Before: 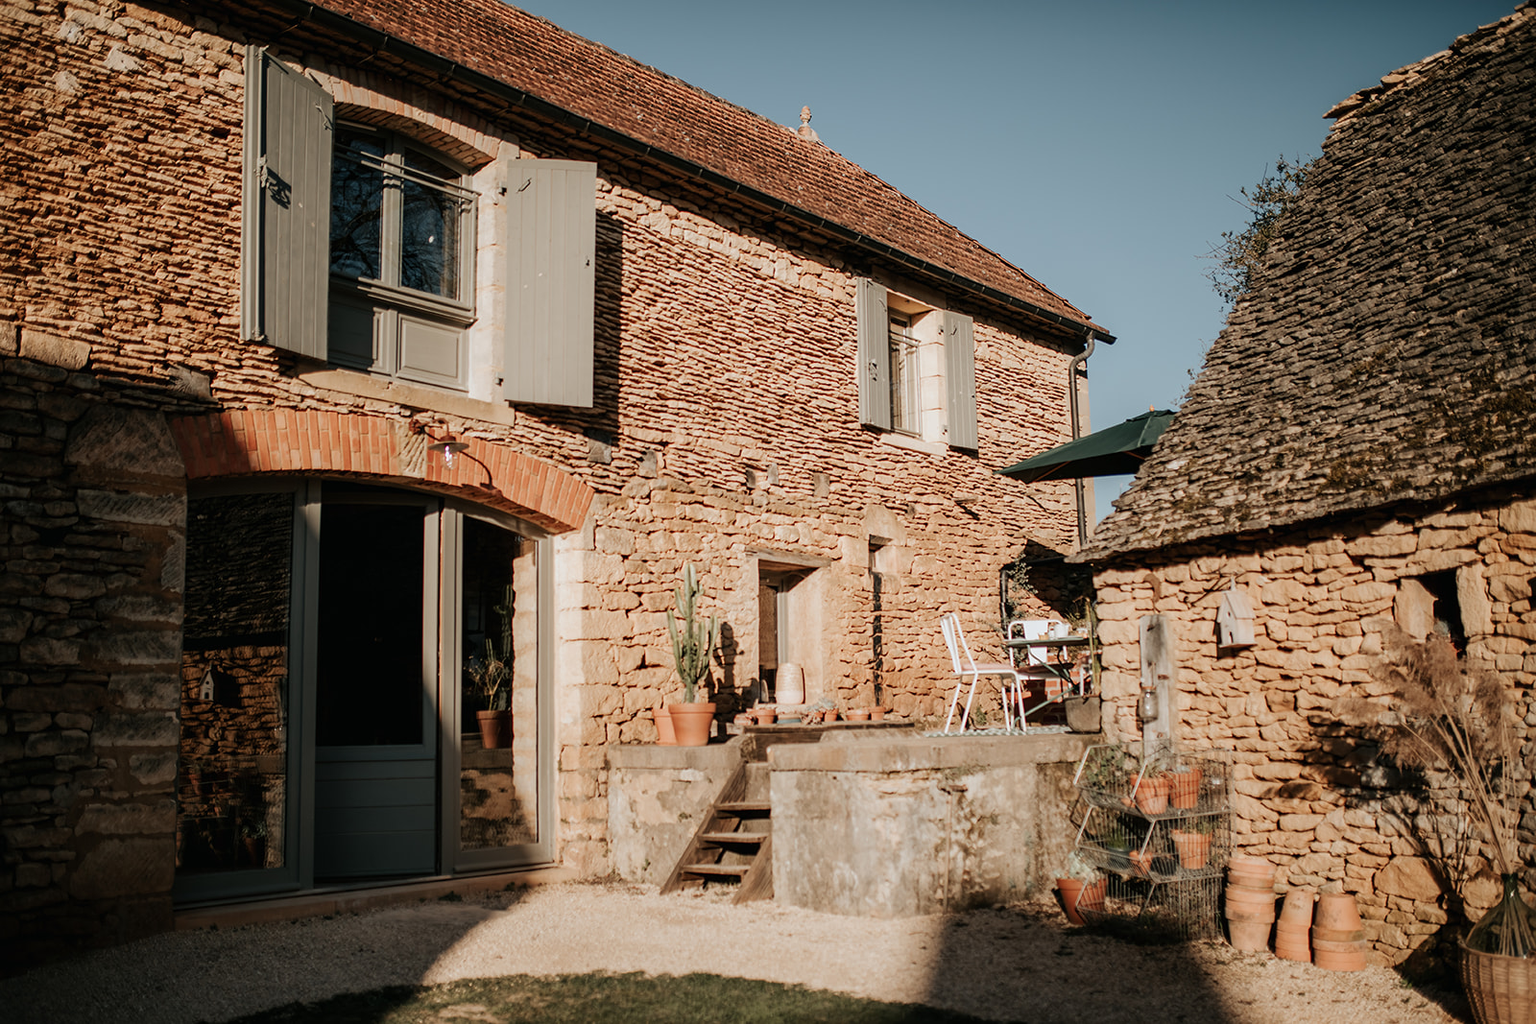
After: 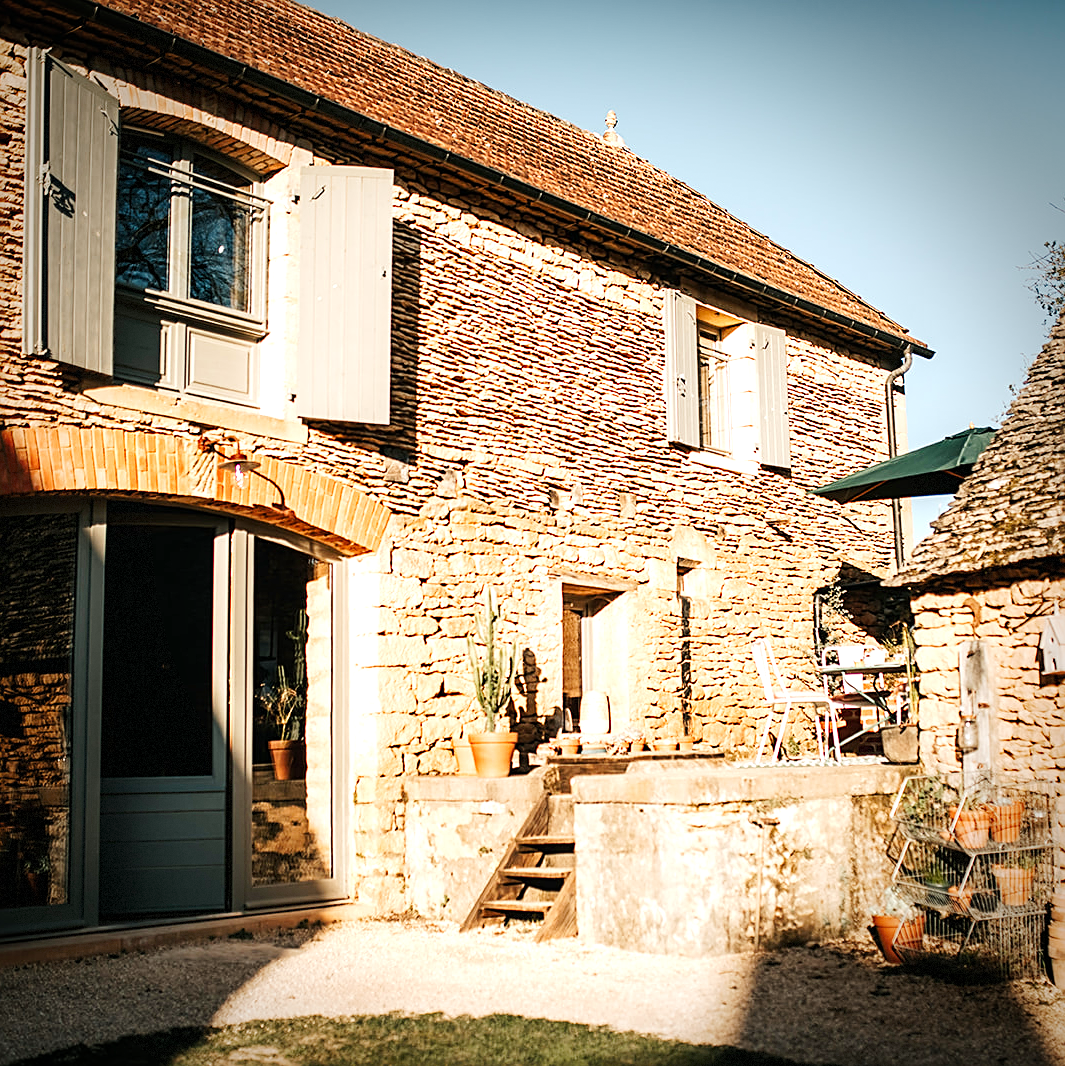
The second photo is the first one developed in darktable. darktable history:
levels: mode automatic, levels [0.062, 0.494, 0.925]
exposure: black level correction 0, exposure 1.097 EV, compensate highlight preservation false
local contrast: highlights 103%, shadows 97%, detail 119%, midtone range 0.2
vignetting: fall-off start 71.41%, saturation -0.034, dithering 8-bit output, unbound false
tone curve: curves: ch0 [(0, 0) (0.071, 0.047) (0.266, 0.26) (0.491, 0.552) (0.753, 0.818) (1, 0.983)]; ch1 [(0, 0) (0.346, 0.307) (0.408, 0.369) (0.463, 0.443) (0.482, 0.493) (0.502, 0.5) (0.517, 0.518) (0.546, 0.576) (0.588, 0.643) (0.651, 0.709) (1, 1)]; ch2 [(0, 0) (0.346, 0.34) (0.434, 0.46) (0.485, 0.494) (0.5, 0.494) (0.517, 0.503) (0.535, 0.545) (0.583, 0.624) (0.625, 0.678) (1, 1)], preserve colors none
sharpen: on, module defaults
crop and rotate: left 14.299%, right 19.12%
color balance rgb: shadows lift › chroma 1.039%, shadows lift › hue 242.05°, linear chroma grading › global chroma 14.555%, perceptual saturation grading › global saturation 3.828%, global vibrance 9.623%
